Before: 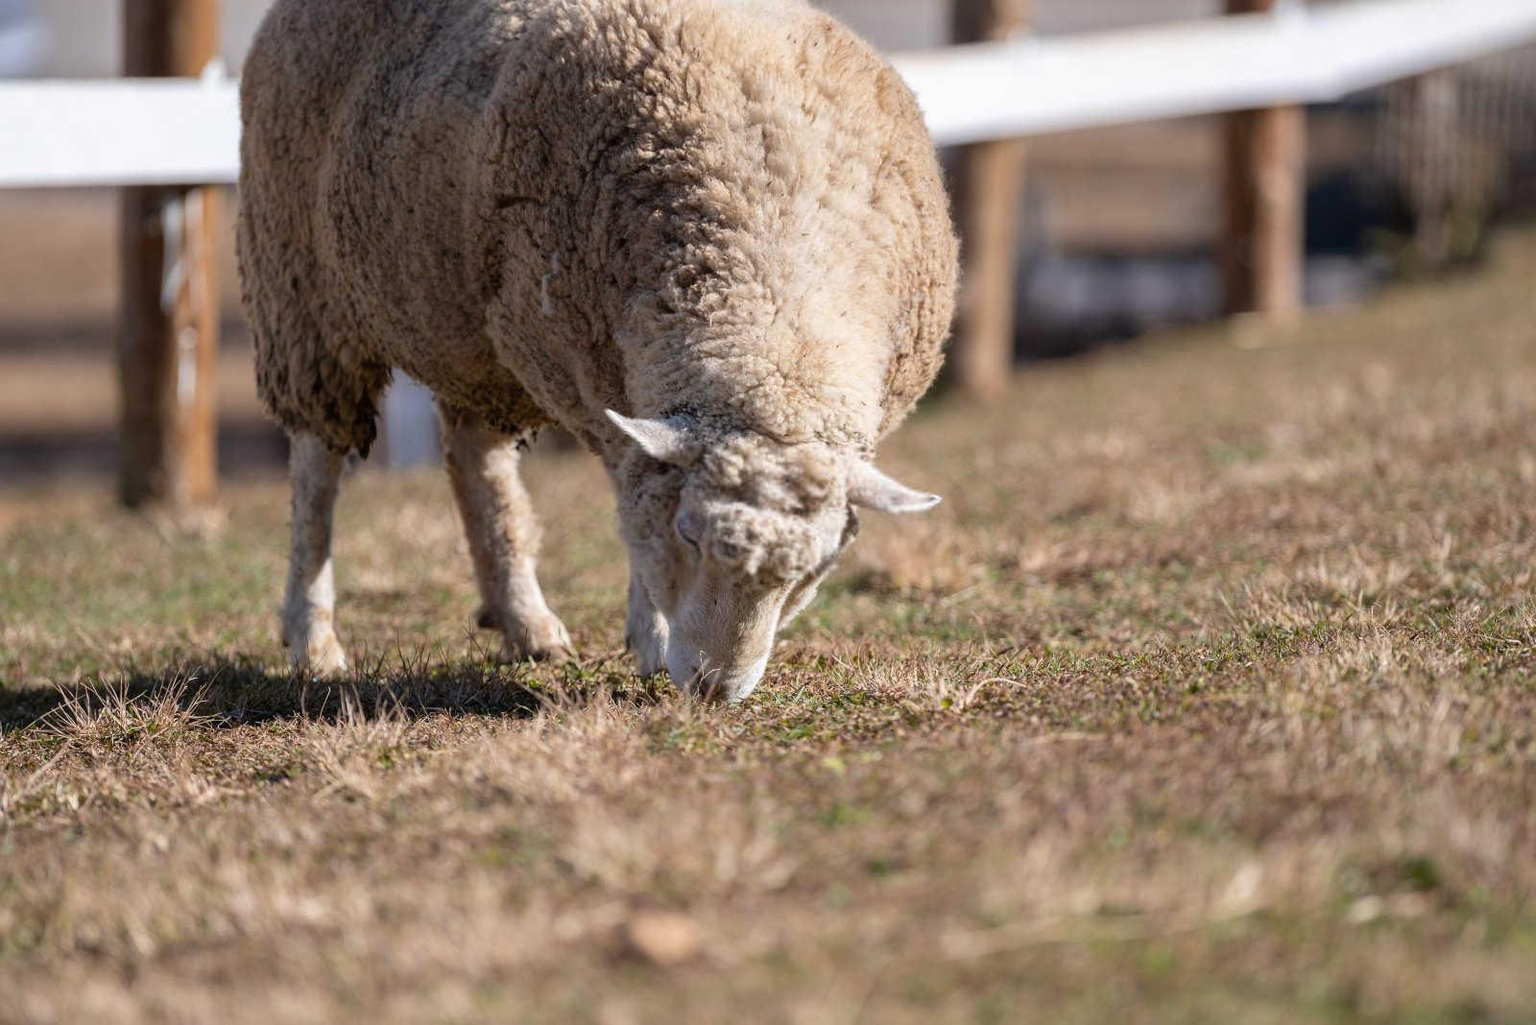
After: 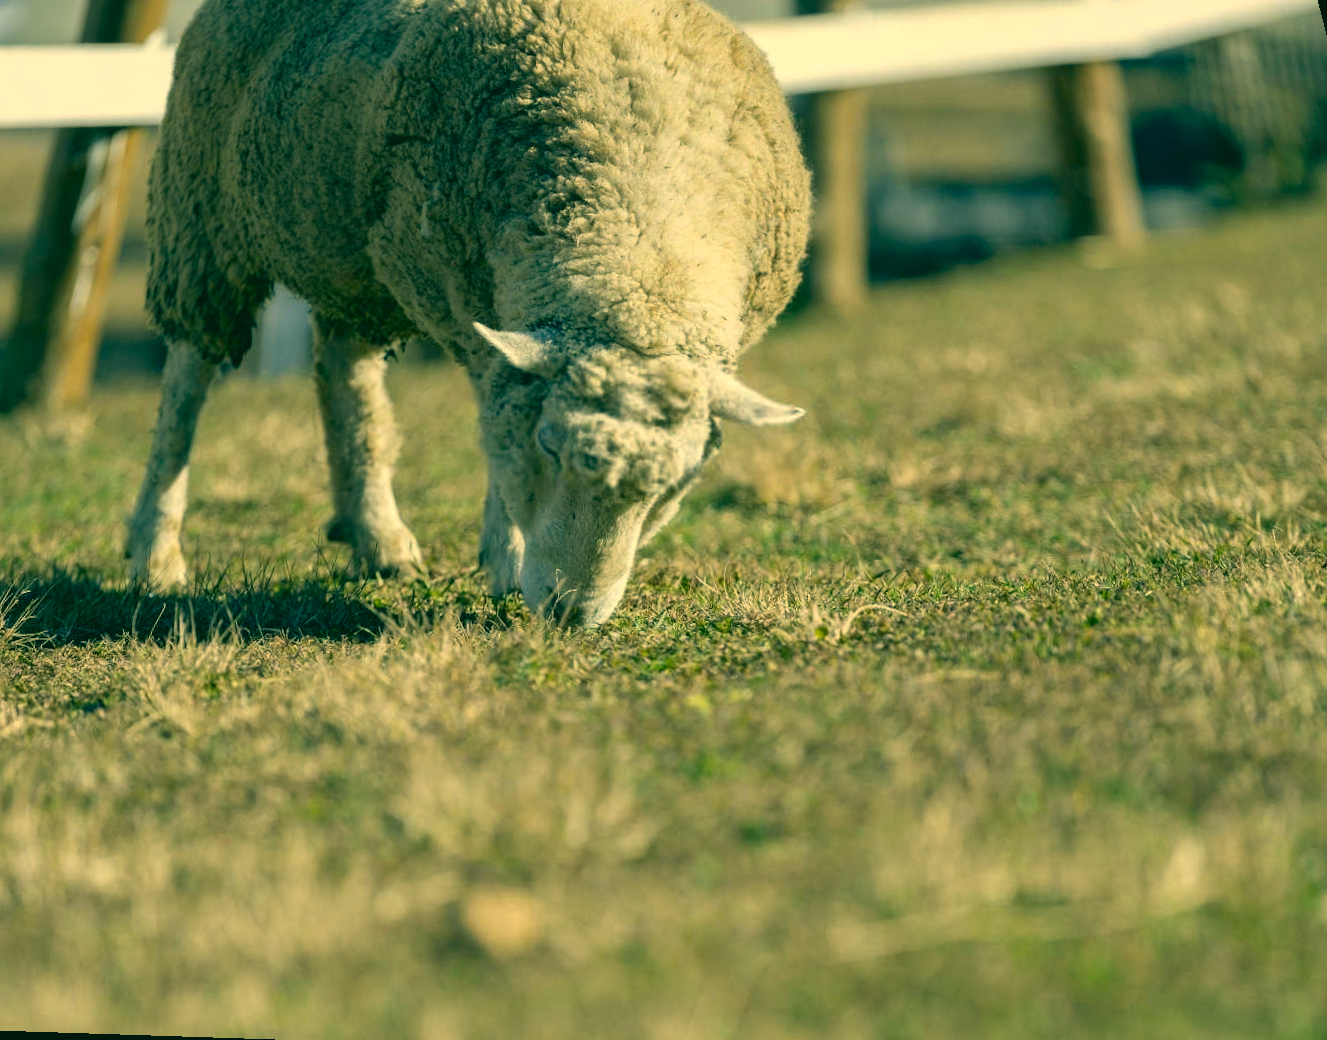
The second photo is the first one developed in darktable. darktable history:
rotate and perspective: rotation 0.72°, lens shift (vertical) -0.352, lens shift (horizontal) -0.051, crop left 0.152, crop right 0.859, crop top 0.019, crop bottom 0.964
color correction: highlights a* 1.83, highlights b* 34.02, shadows a* -36.68, shadows b* -5.48
shadows and highlights: shadows 4.1, highlights -17.6, soften with gaussian
